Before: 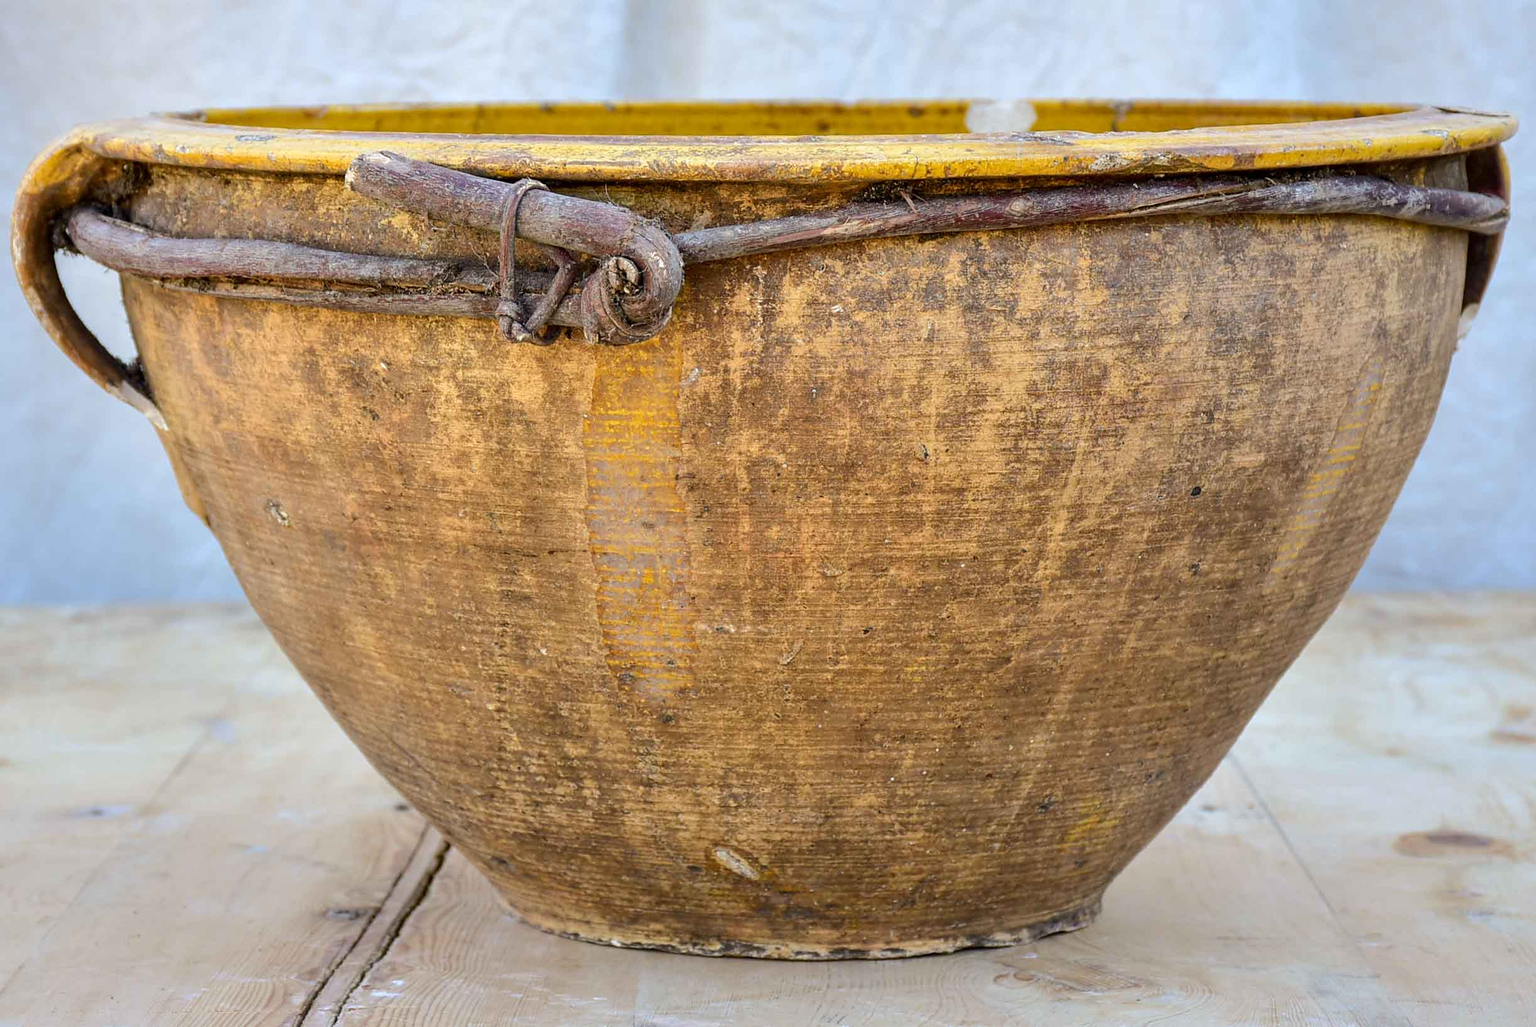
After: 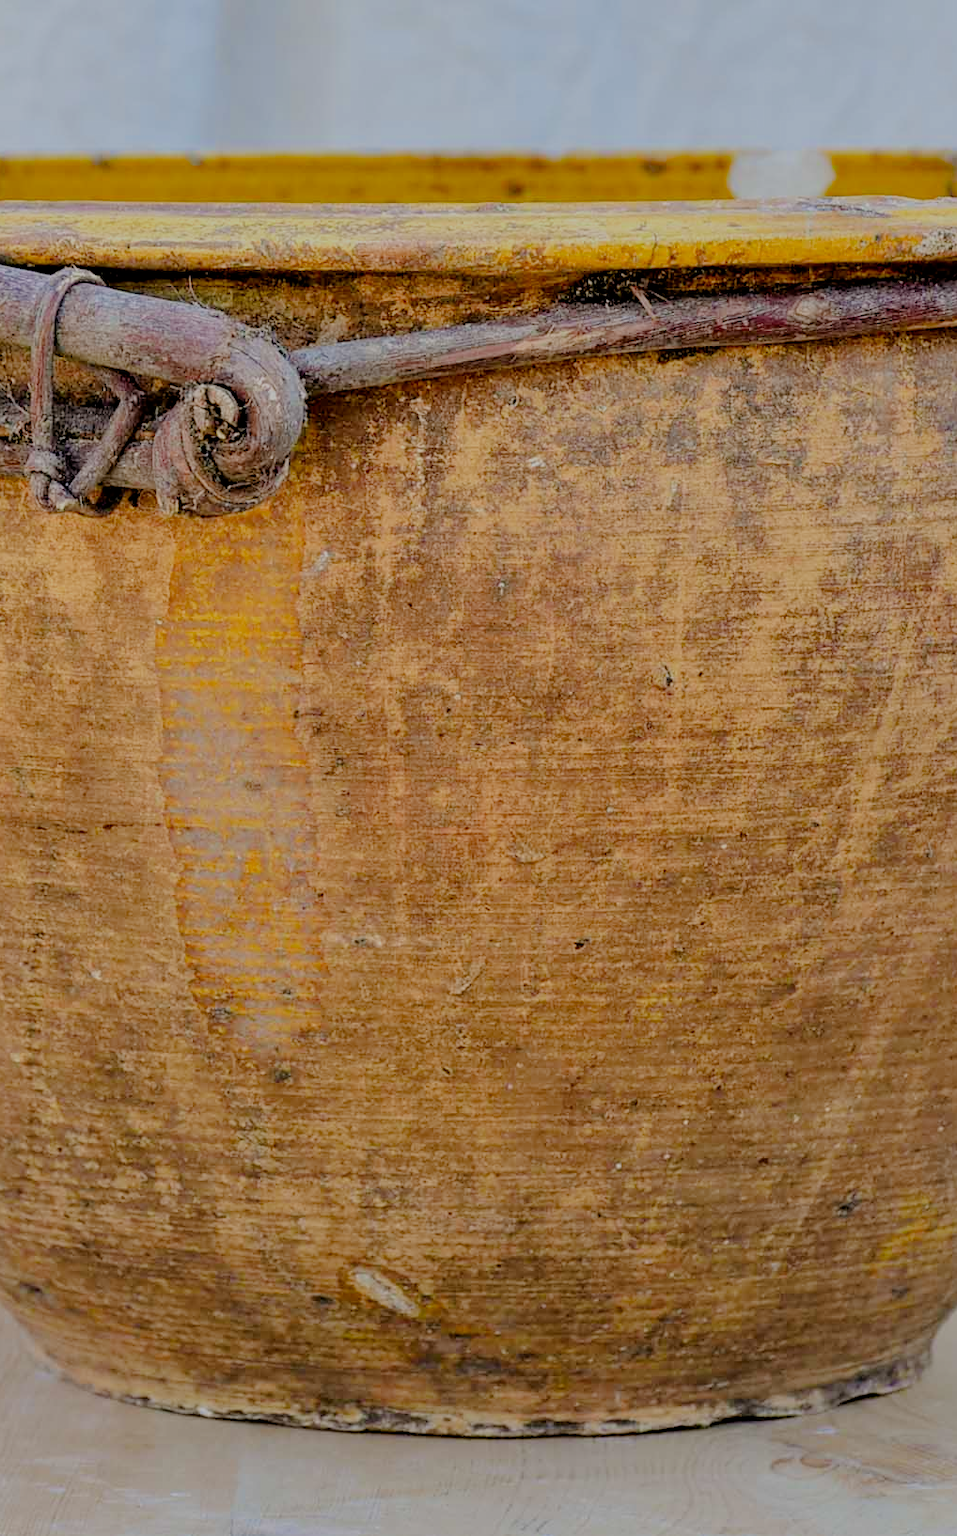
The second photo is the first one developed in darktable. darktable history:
filmic rgb: black relative exposure -4.42 EV, white relative exposure 6.58 EV, hardness 1.85, contrast 0.5
contrast brightness saturation: contrast 0.16, saturation 0.32
crop: left 31.229%, right 27.105%
tone equalizer: on, module defaults
